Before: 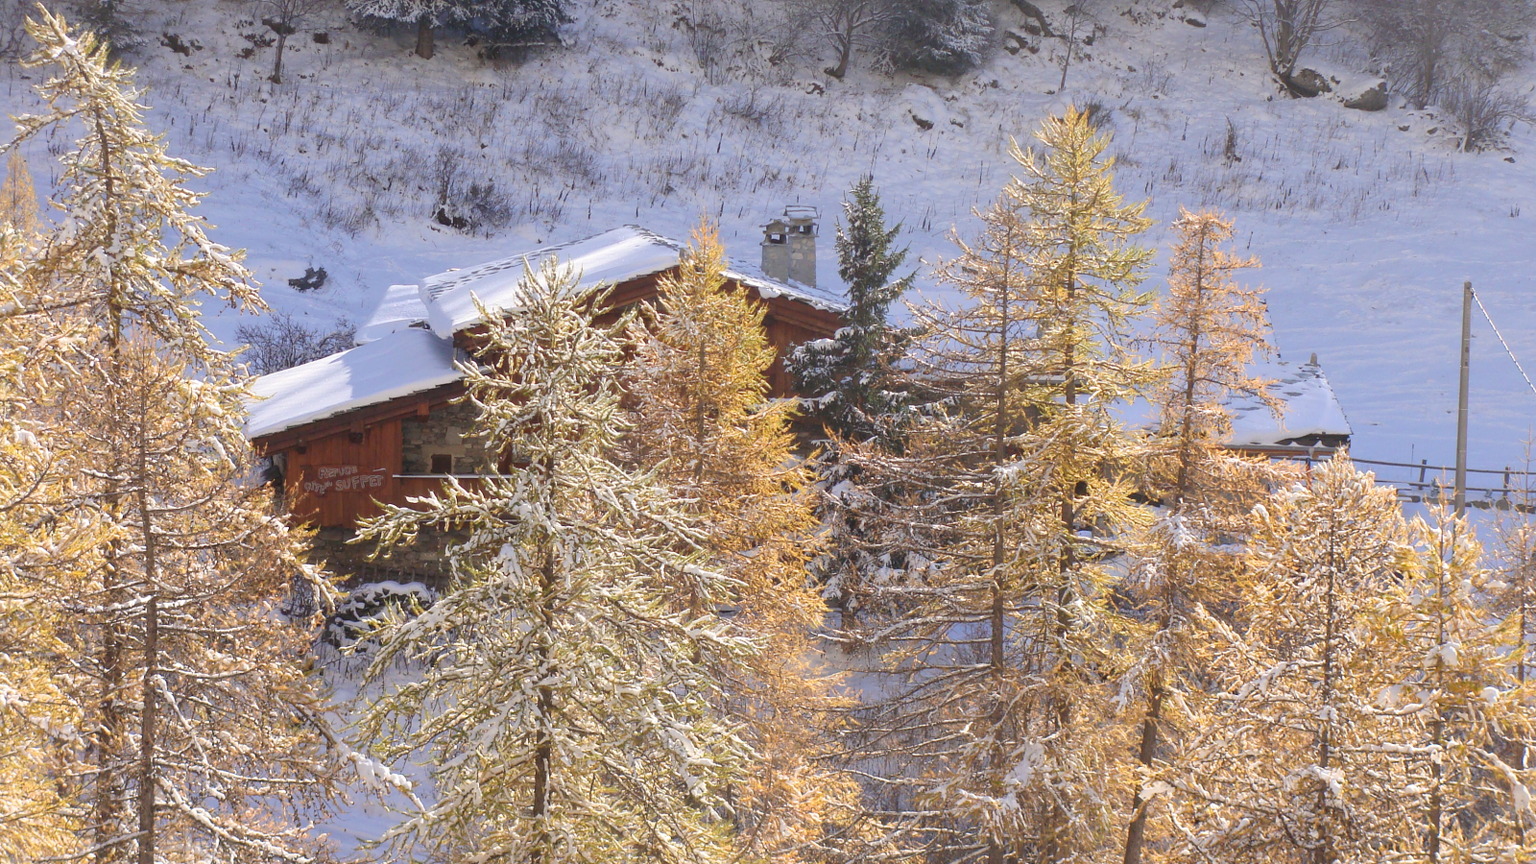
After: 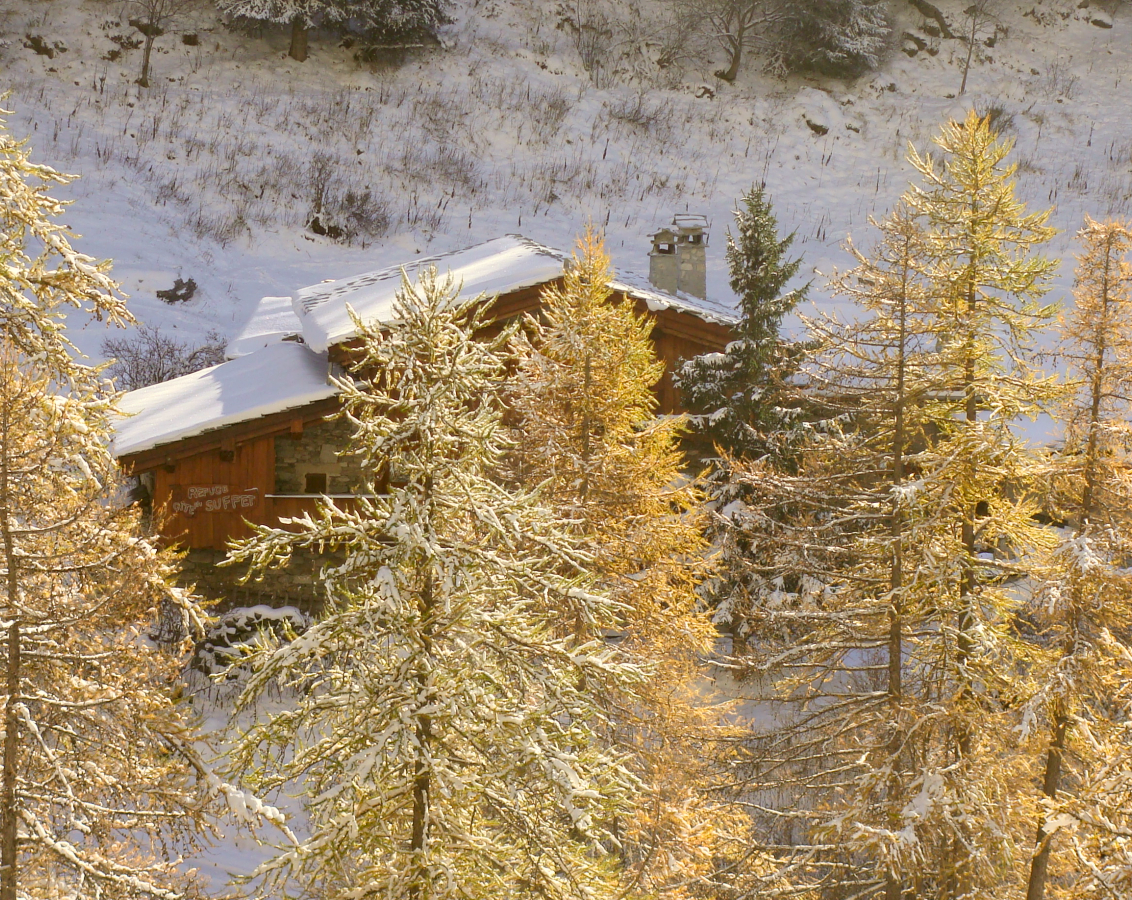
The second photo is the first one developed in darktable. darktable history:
color correction: highlights a* -1.43, highlights b* 10.12, shadows a* 0.395, shadows b* 19.35
crop and rotate: left 9.061%, right 20.142%
